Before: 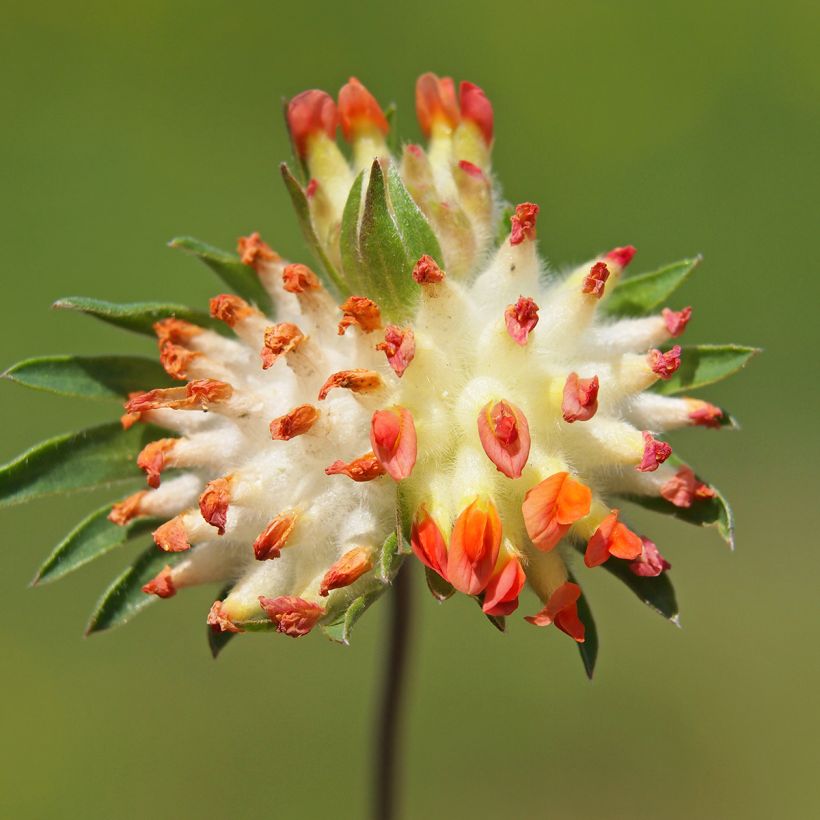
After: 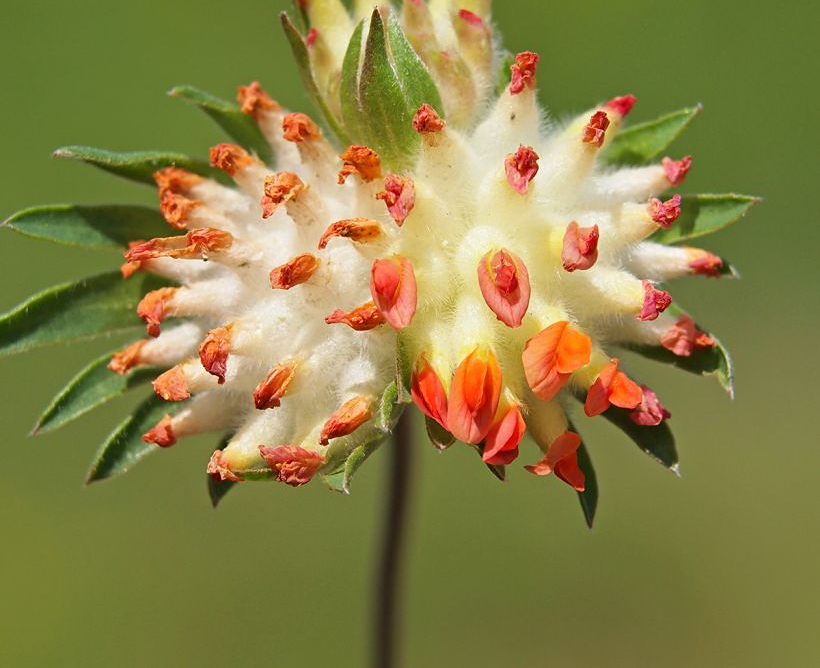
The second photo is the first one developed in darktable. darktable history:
sharpen: amount 0.2
crop and rotate: top 18.507%
